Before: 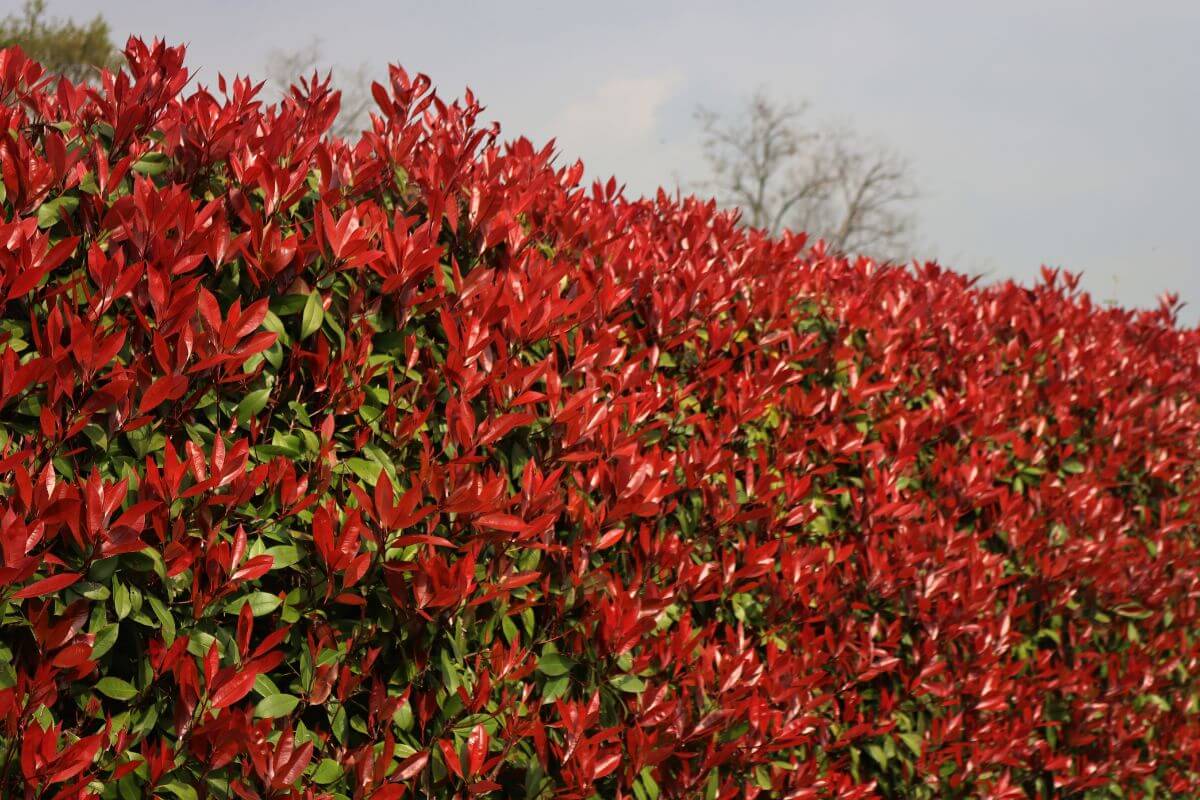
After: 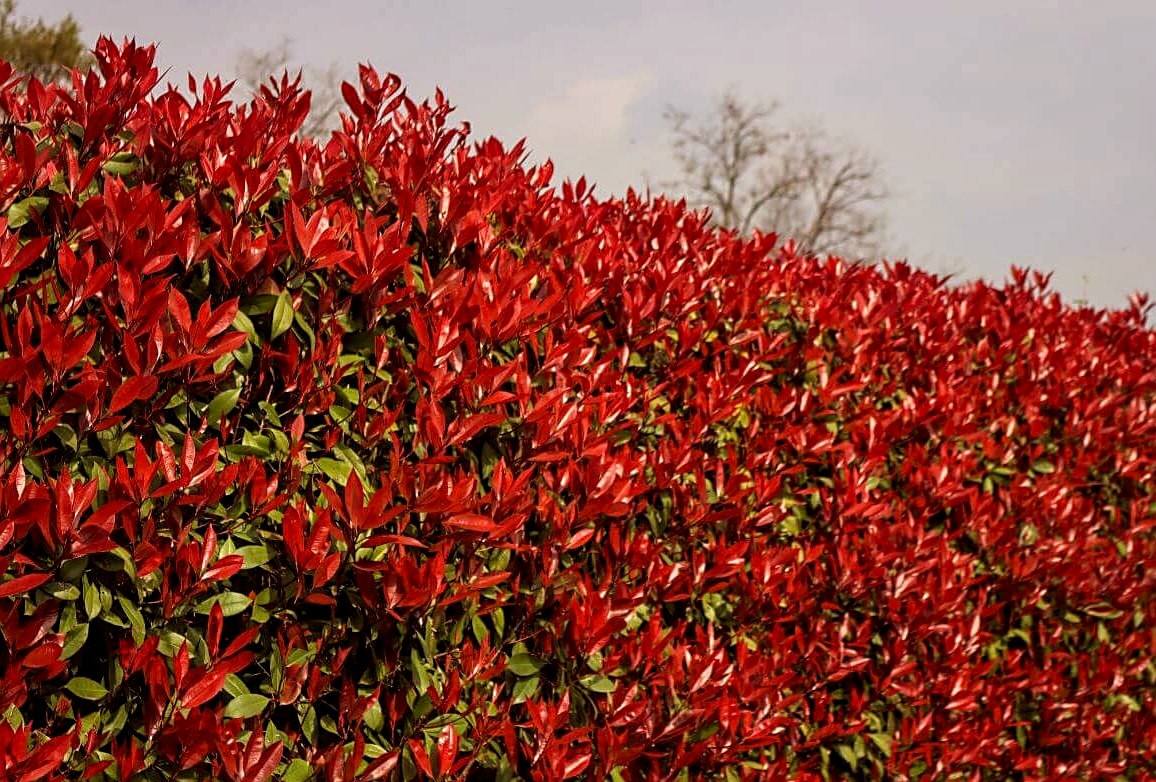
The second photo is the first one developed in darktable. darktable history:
tone equalizer: -8 EV 0.06 EV, smoothing diameter 25%, edges refinement/feathering 10, preserve details guided filter
crop and rotate: left 2.536%, right 1.107%, bottom 2.246%
rgb levels: mode RGB, independent channels, levels [[0, 0.5, 1], [0, 0.521, 1], [0, 0.536, 1]]
sharpen: on, module defaults
local contrast: detail 130%
